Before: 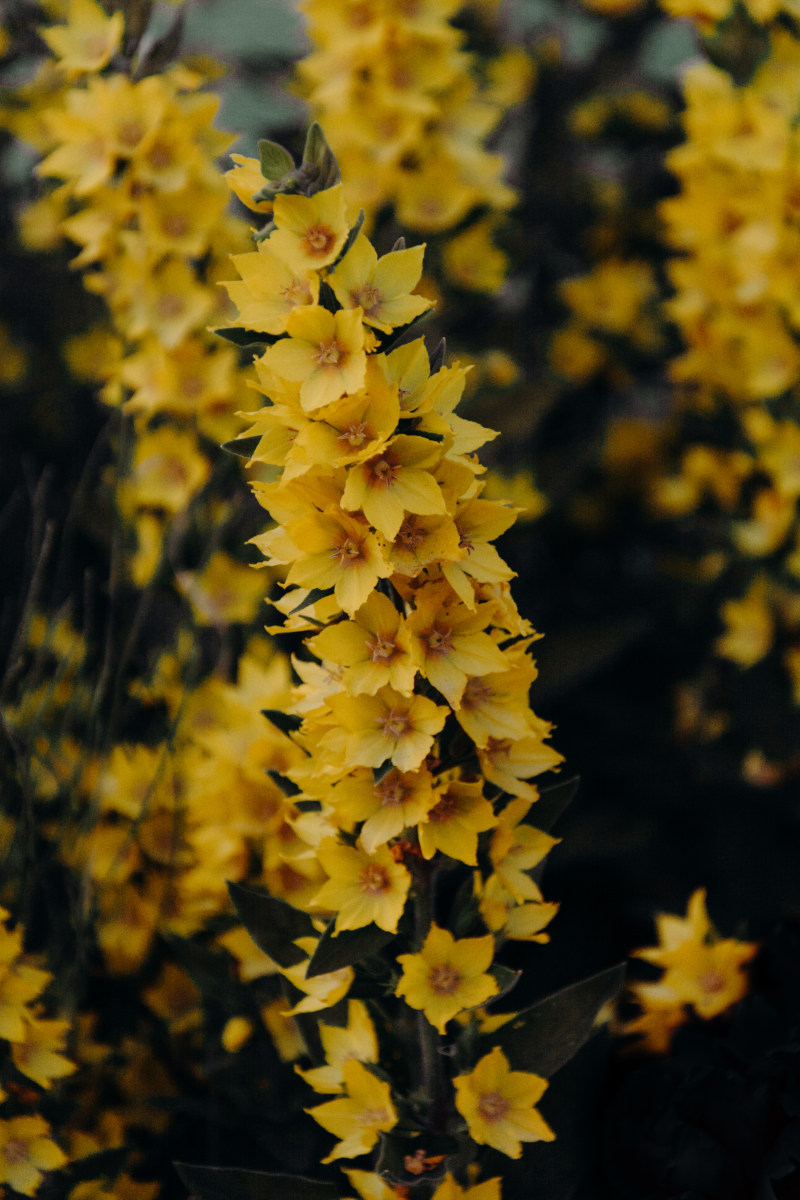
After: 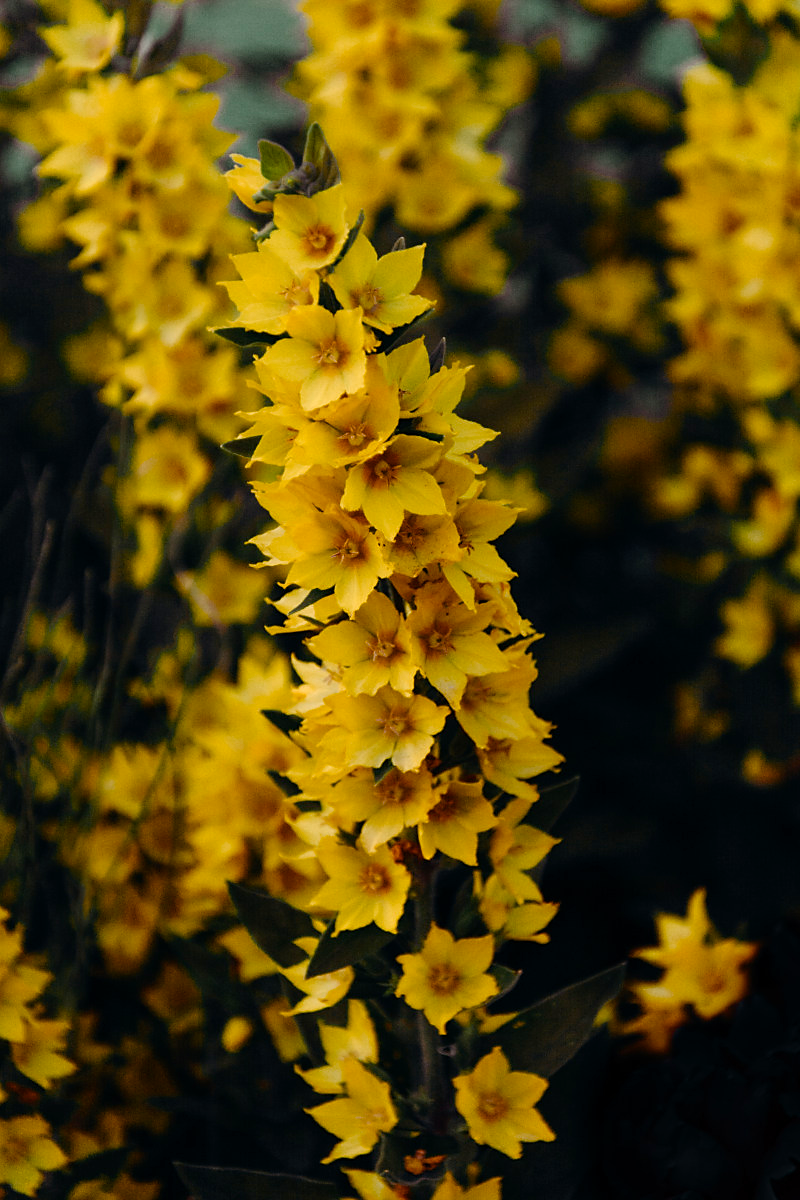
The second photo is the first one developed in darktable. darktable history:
sharpen: radius 1.559, amount 0.373, threshold 1.271
color balance rgb: perceptual saturation grading › mid-tones 6.33%, perceptual saturation grading › shadows 72.44%, perceptual brilliance grading › highlights 11.59%, contrast 5.05%
